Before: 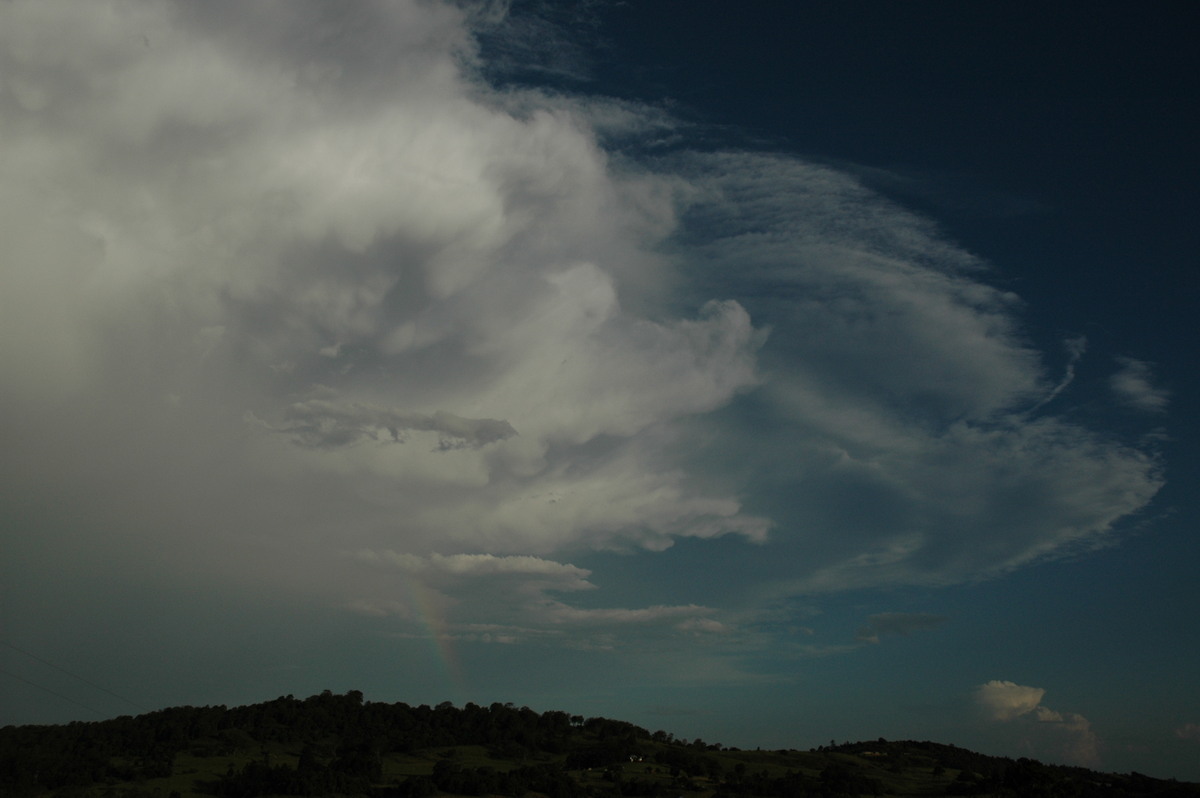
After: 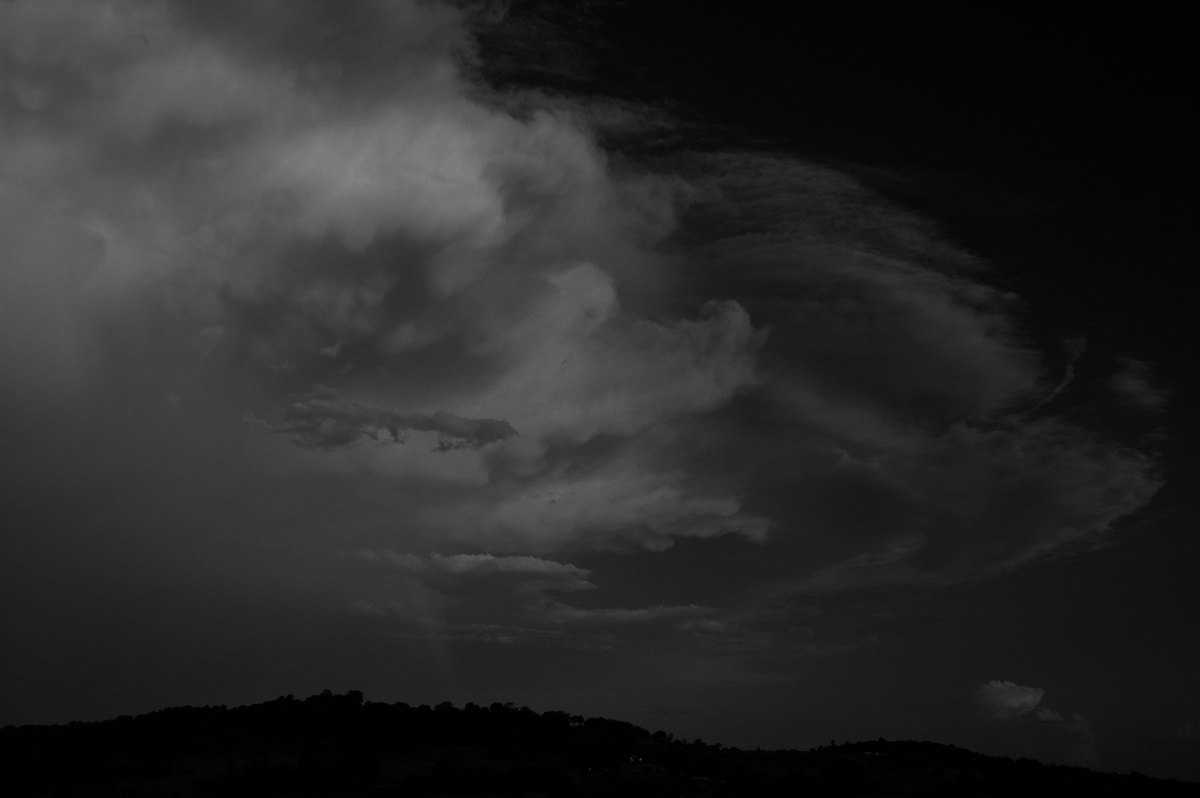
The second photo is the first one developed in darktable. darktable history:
shadows and highlights: shadows 25, highlights -70
contrast brightness saturation: contrast -0.03, brightness -0.59, saturation -1
levels: levels [0, 0.435, 0.917]
